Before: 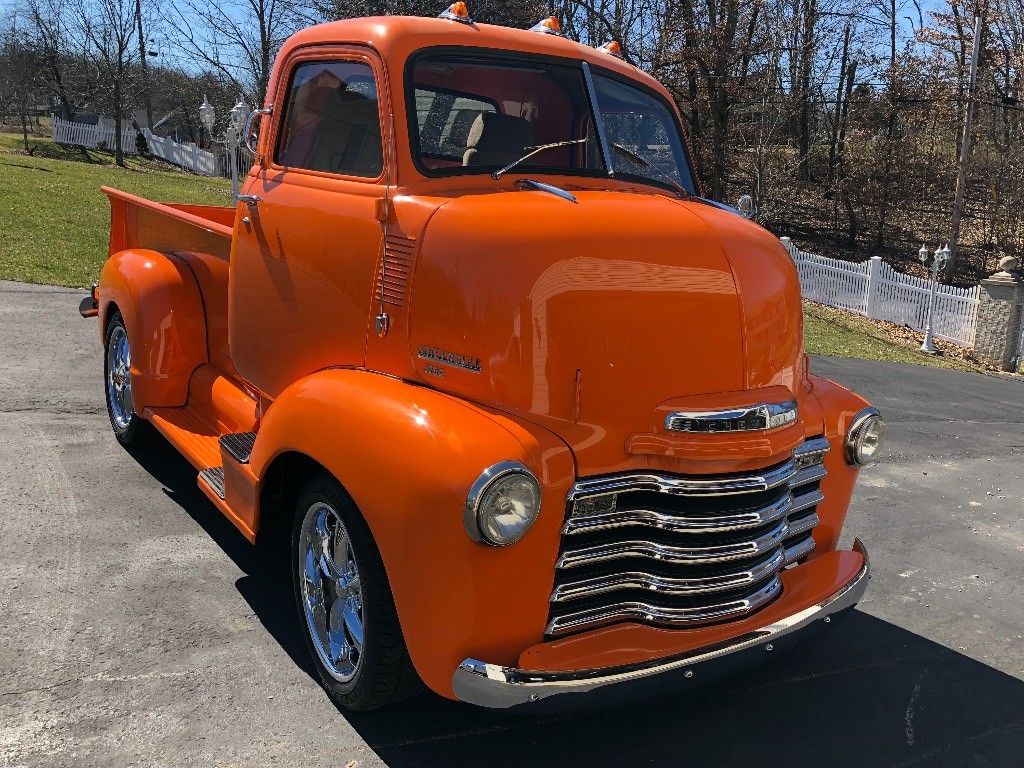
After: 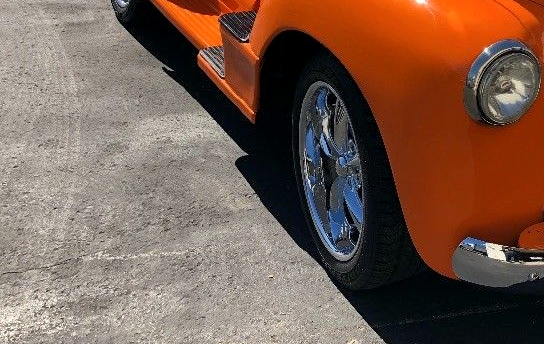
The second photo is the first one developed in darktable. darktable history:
local contrast: highlights 107%, shadows 101%, detail 120%, midtone range 0.2
crop and rotate: top 54.945%, right 46.811%, bottom 0.179%
